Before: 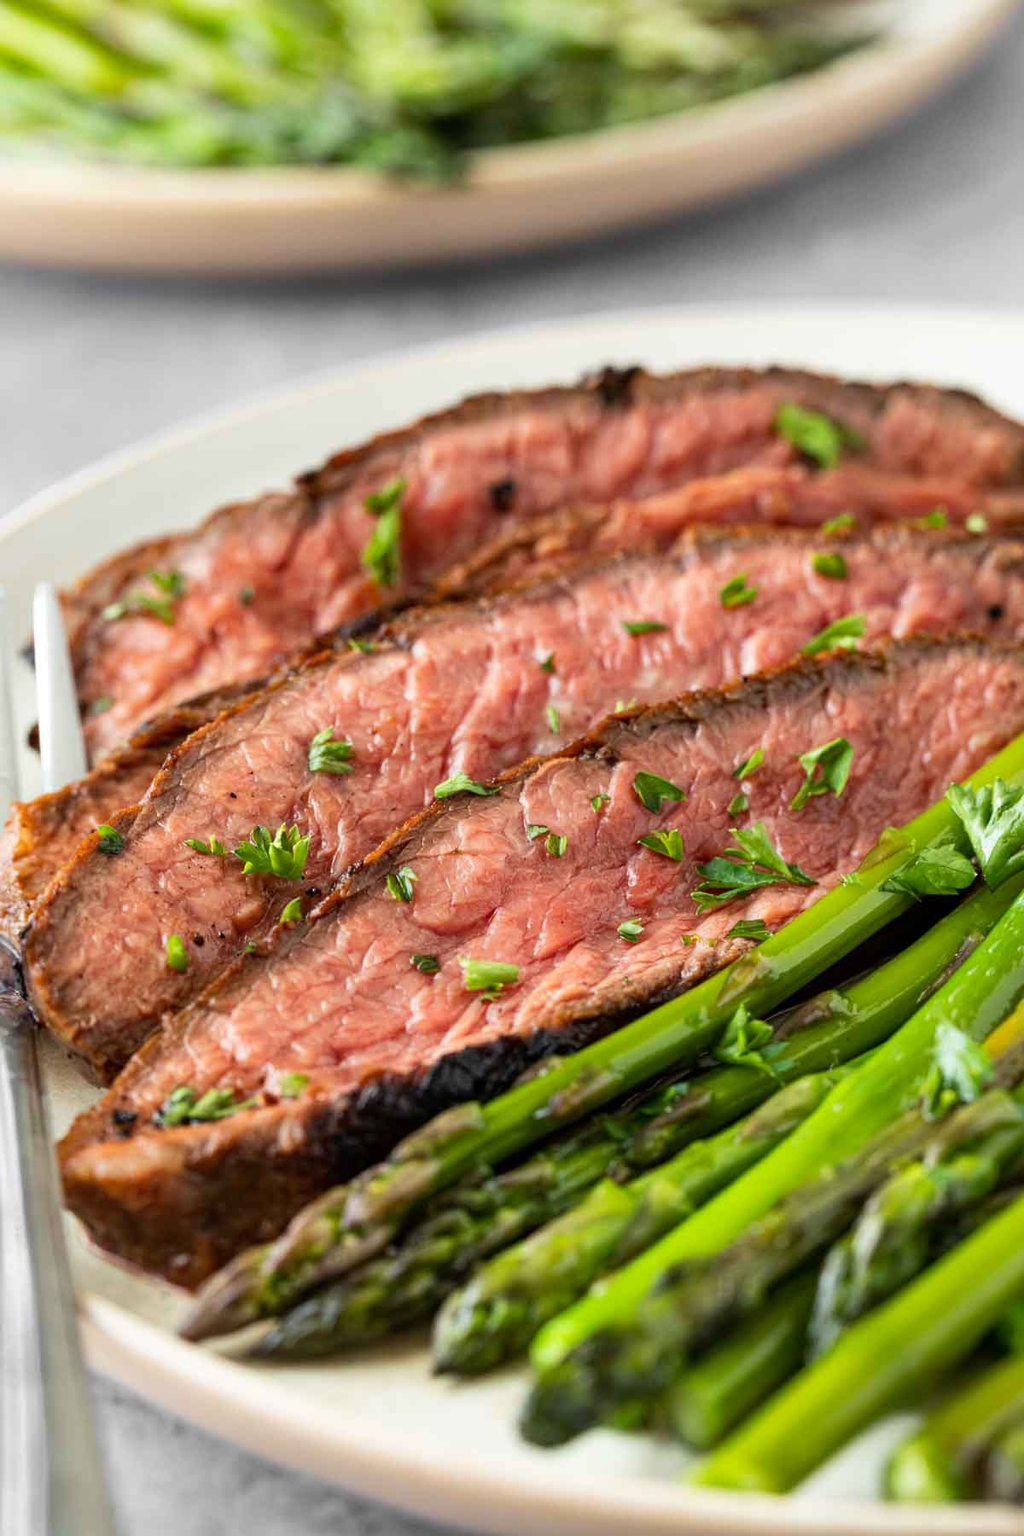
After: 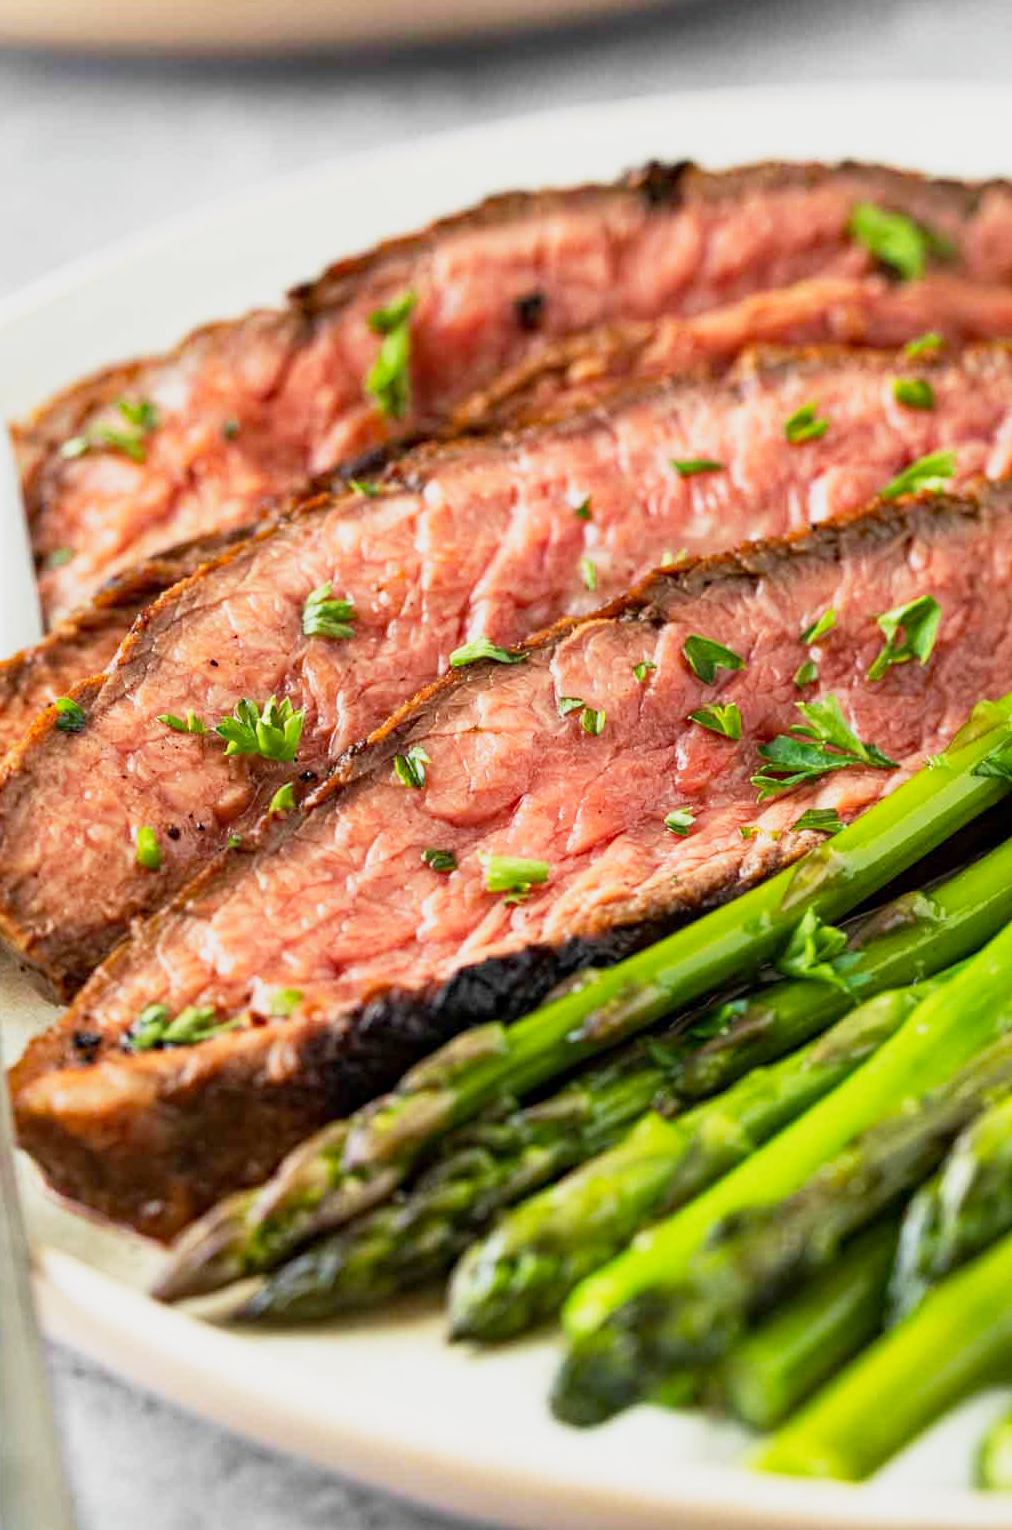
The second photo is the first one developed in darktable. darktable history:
base curve: curves: ch0 [(0, 0) (0.088, 0.125) (0.176, 0.251) (0.354, 0.501) (0.613, 0.749) (1, 0.877)], preserve colors none
haze removal: adaptive false
crop and rotate: left 4.947%, top 14.982%, right 10.669%
